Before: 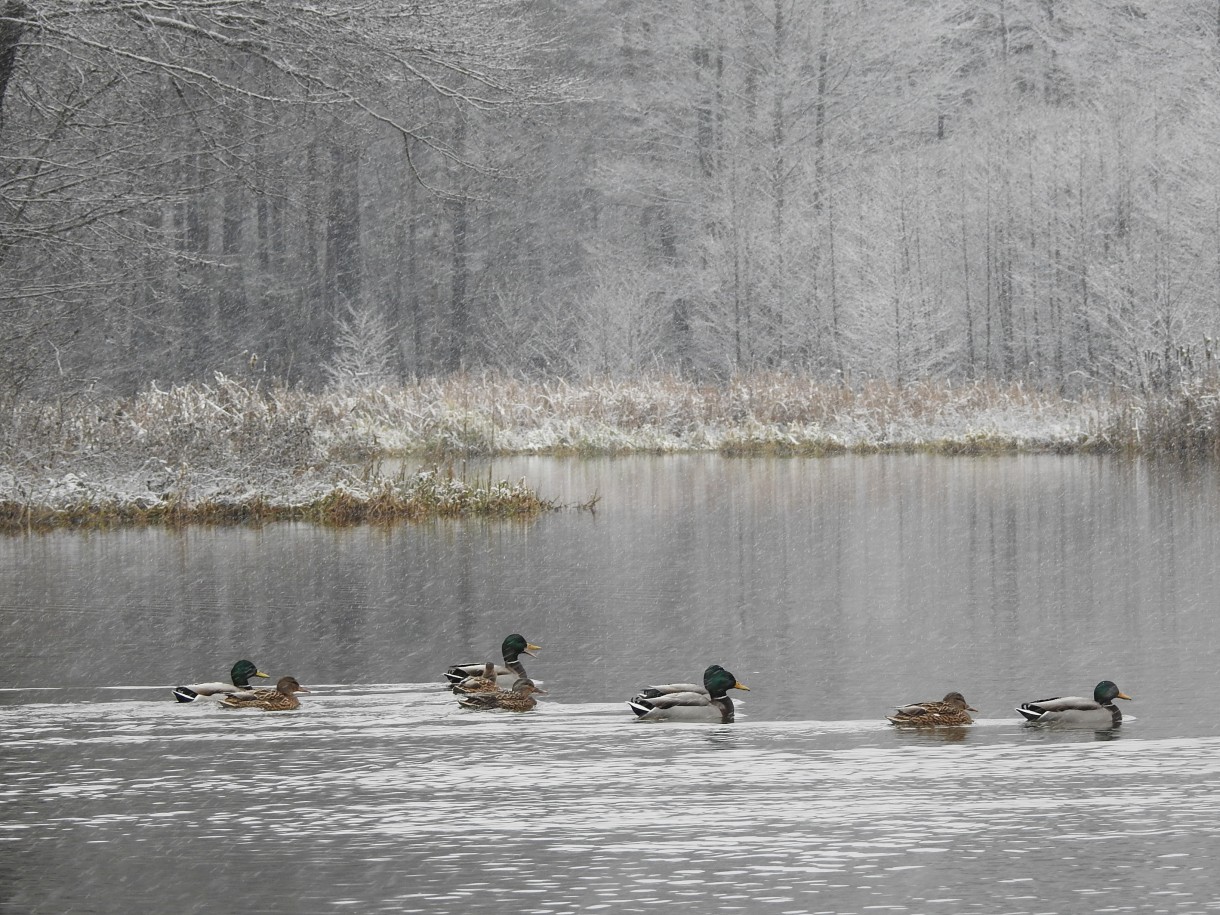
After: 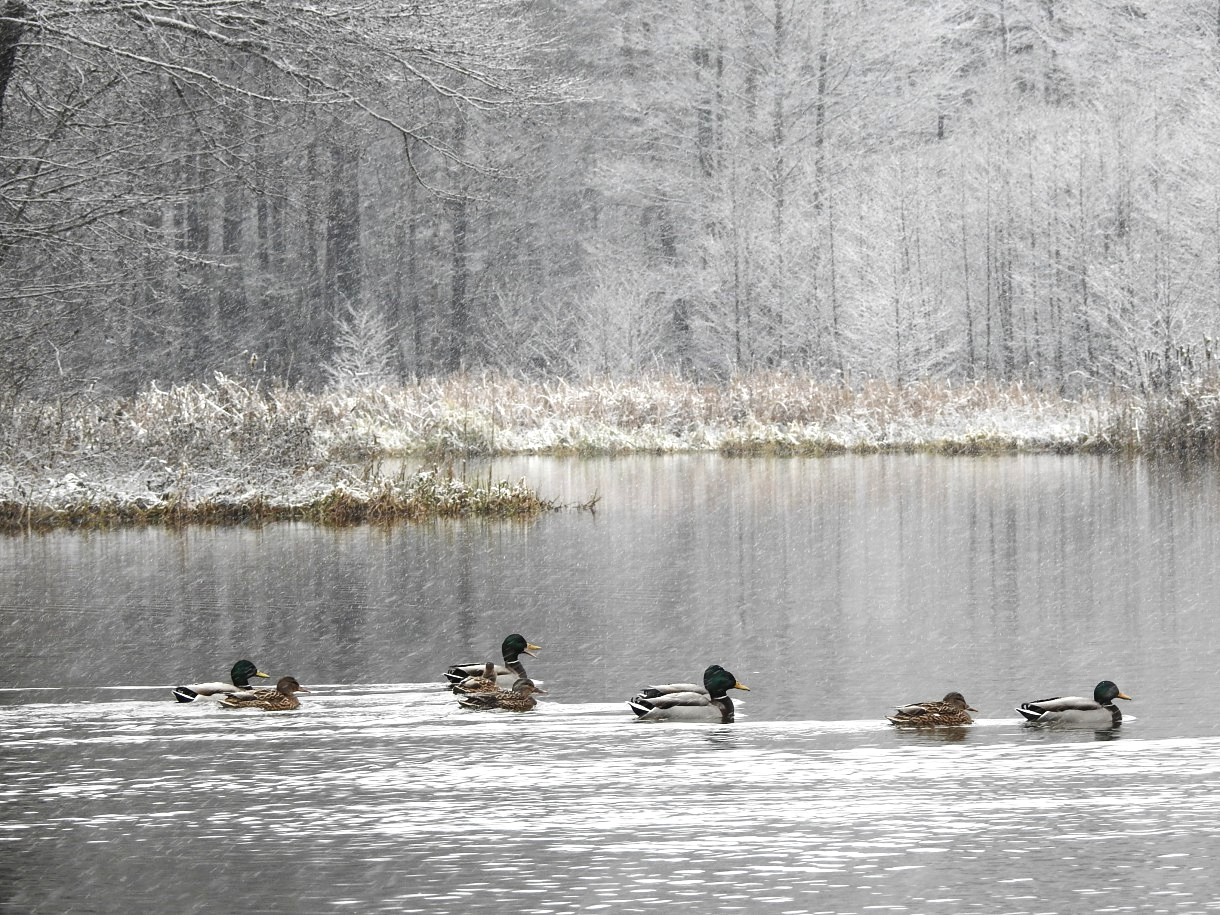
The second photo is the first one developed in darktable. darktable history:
tone equalizer: -8 EV -0.776 EV, -7 EV -0.739 EV, -6 EV -0.607 EV, -5 EV -0.412 EV, -3 EV 0.39 EV, -2 EV 0.6 EV, -1 EV 0.694 EV, +0 EV 0.728 EV, edges refinement/feathering 500, mask exposure compensation -1.57 EV, preserve details no
